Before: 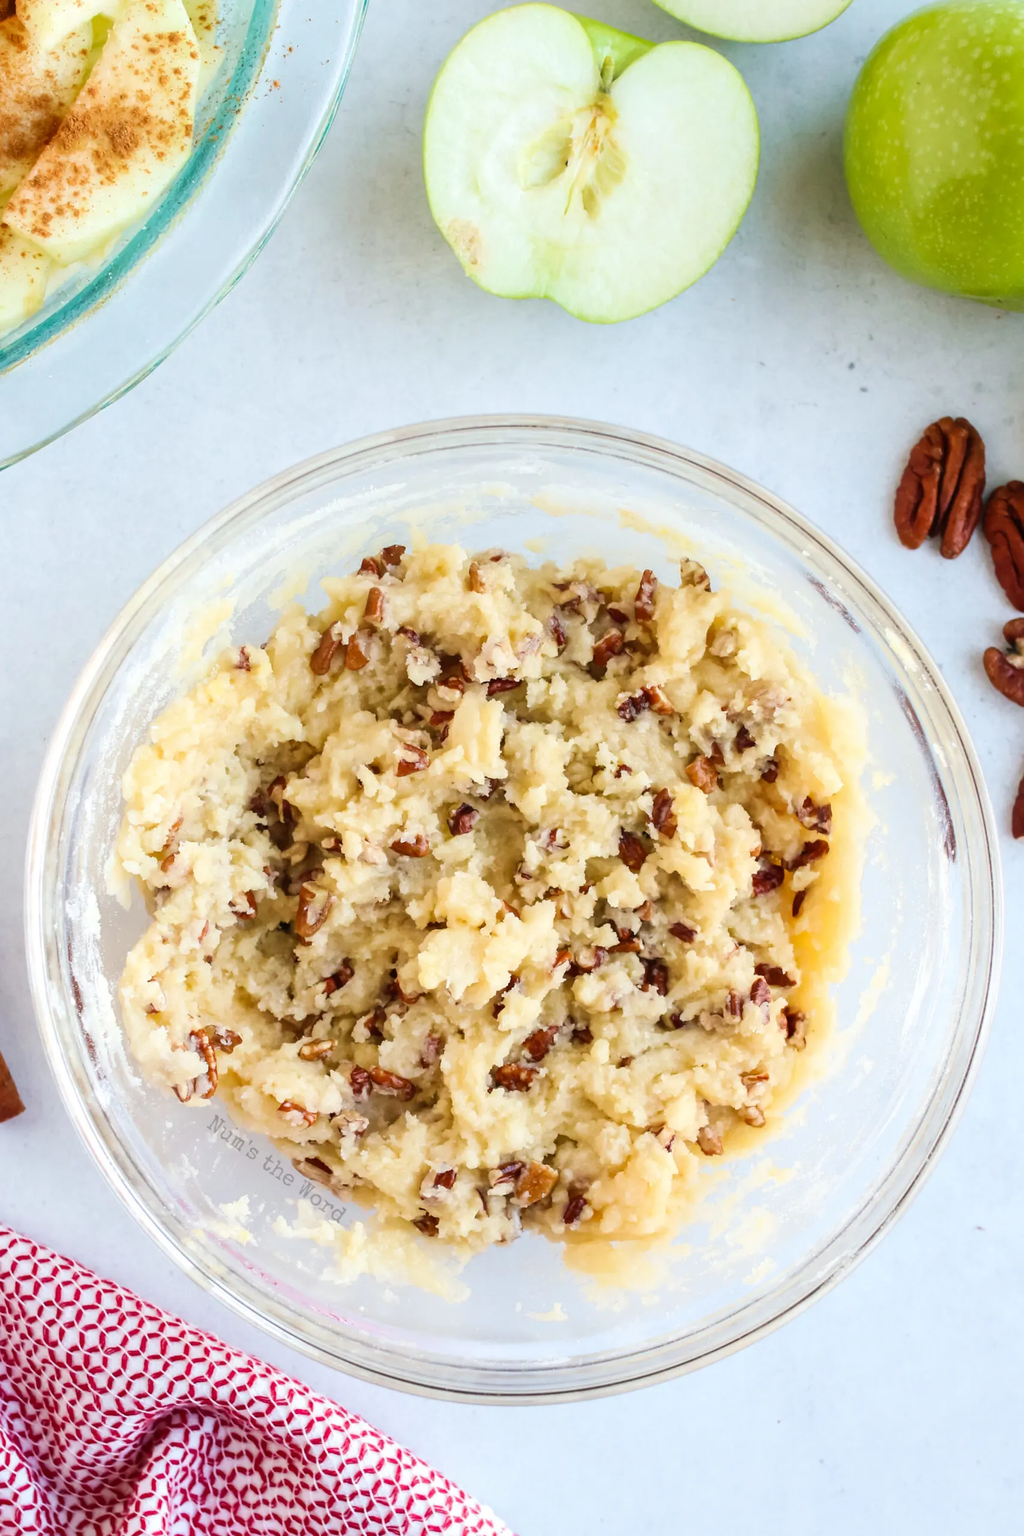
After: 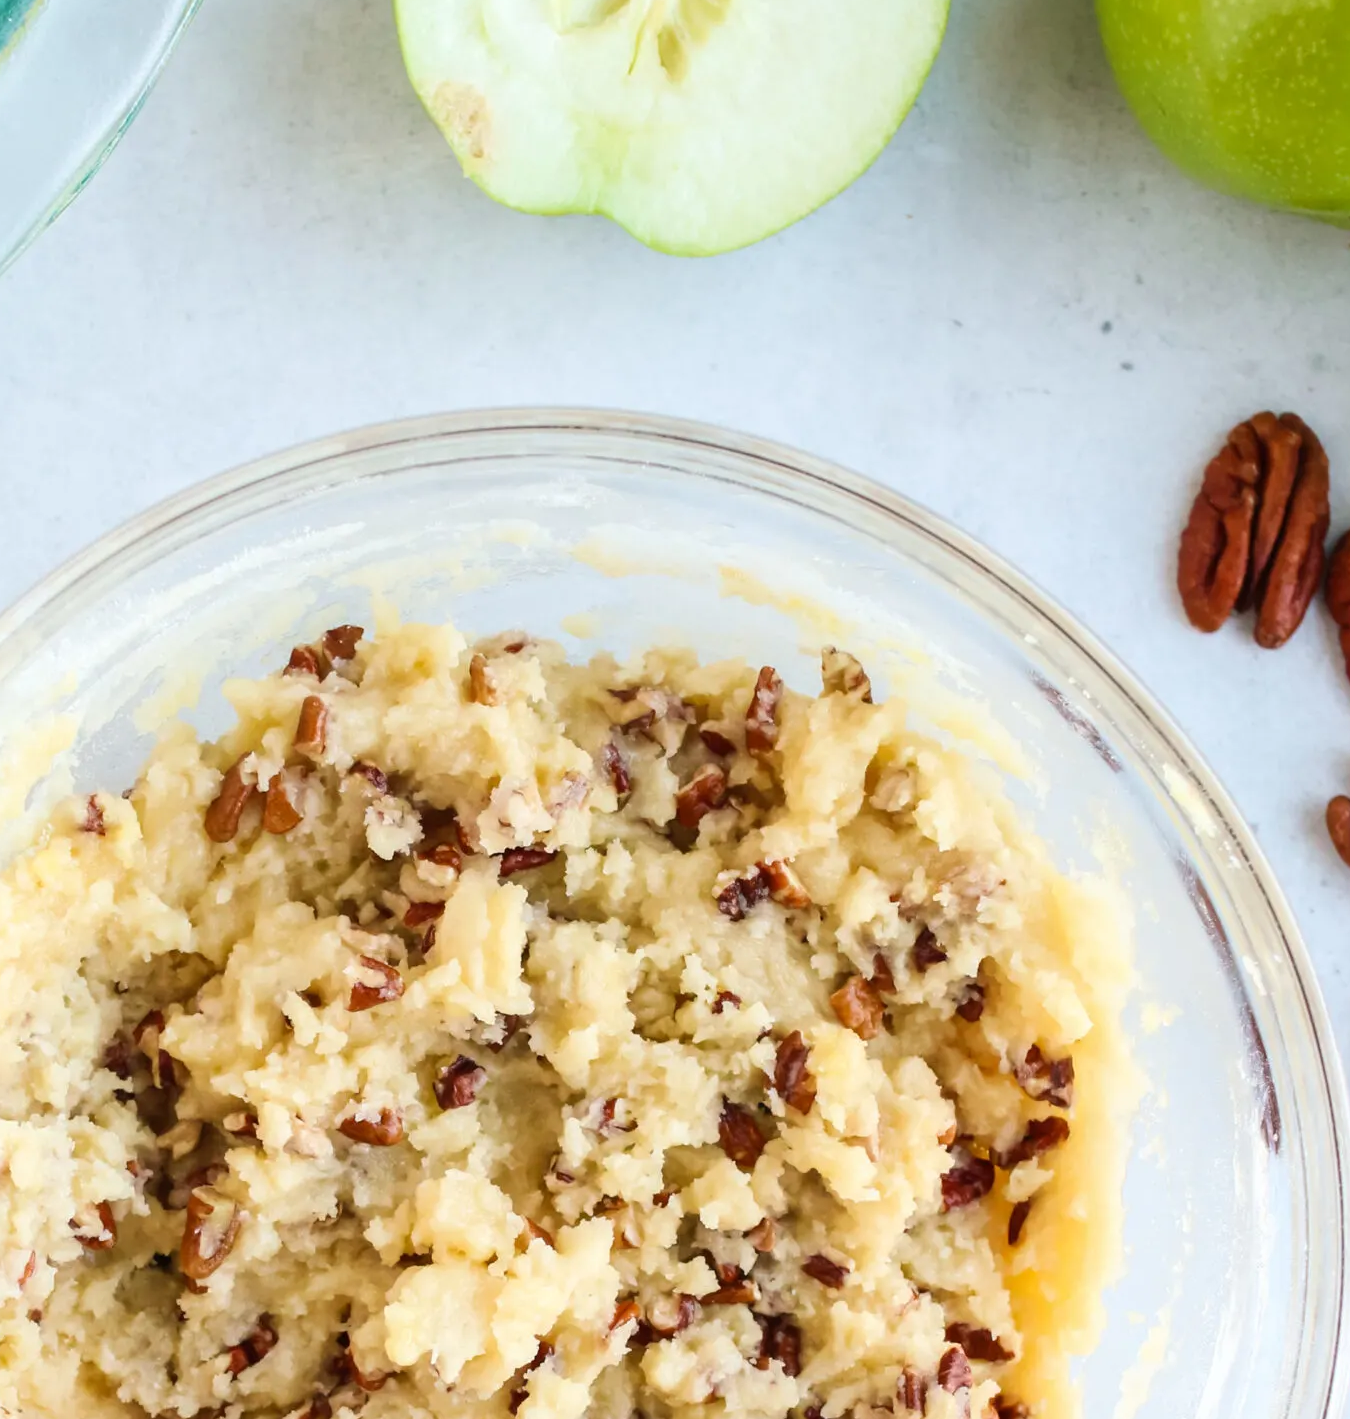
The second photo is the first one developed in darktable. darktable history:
crop: left 18.326%, top 11.065%, right 2.519%, bottom 33.501%
